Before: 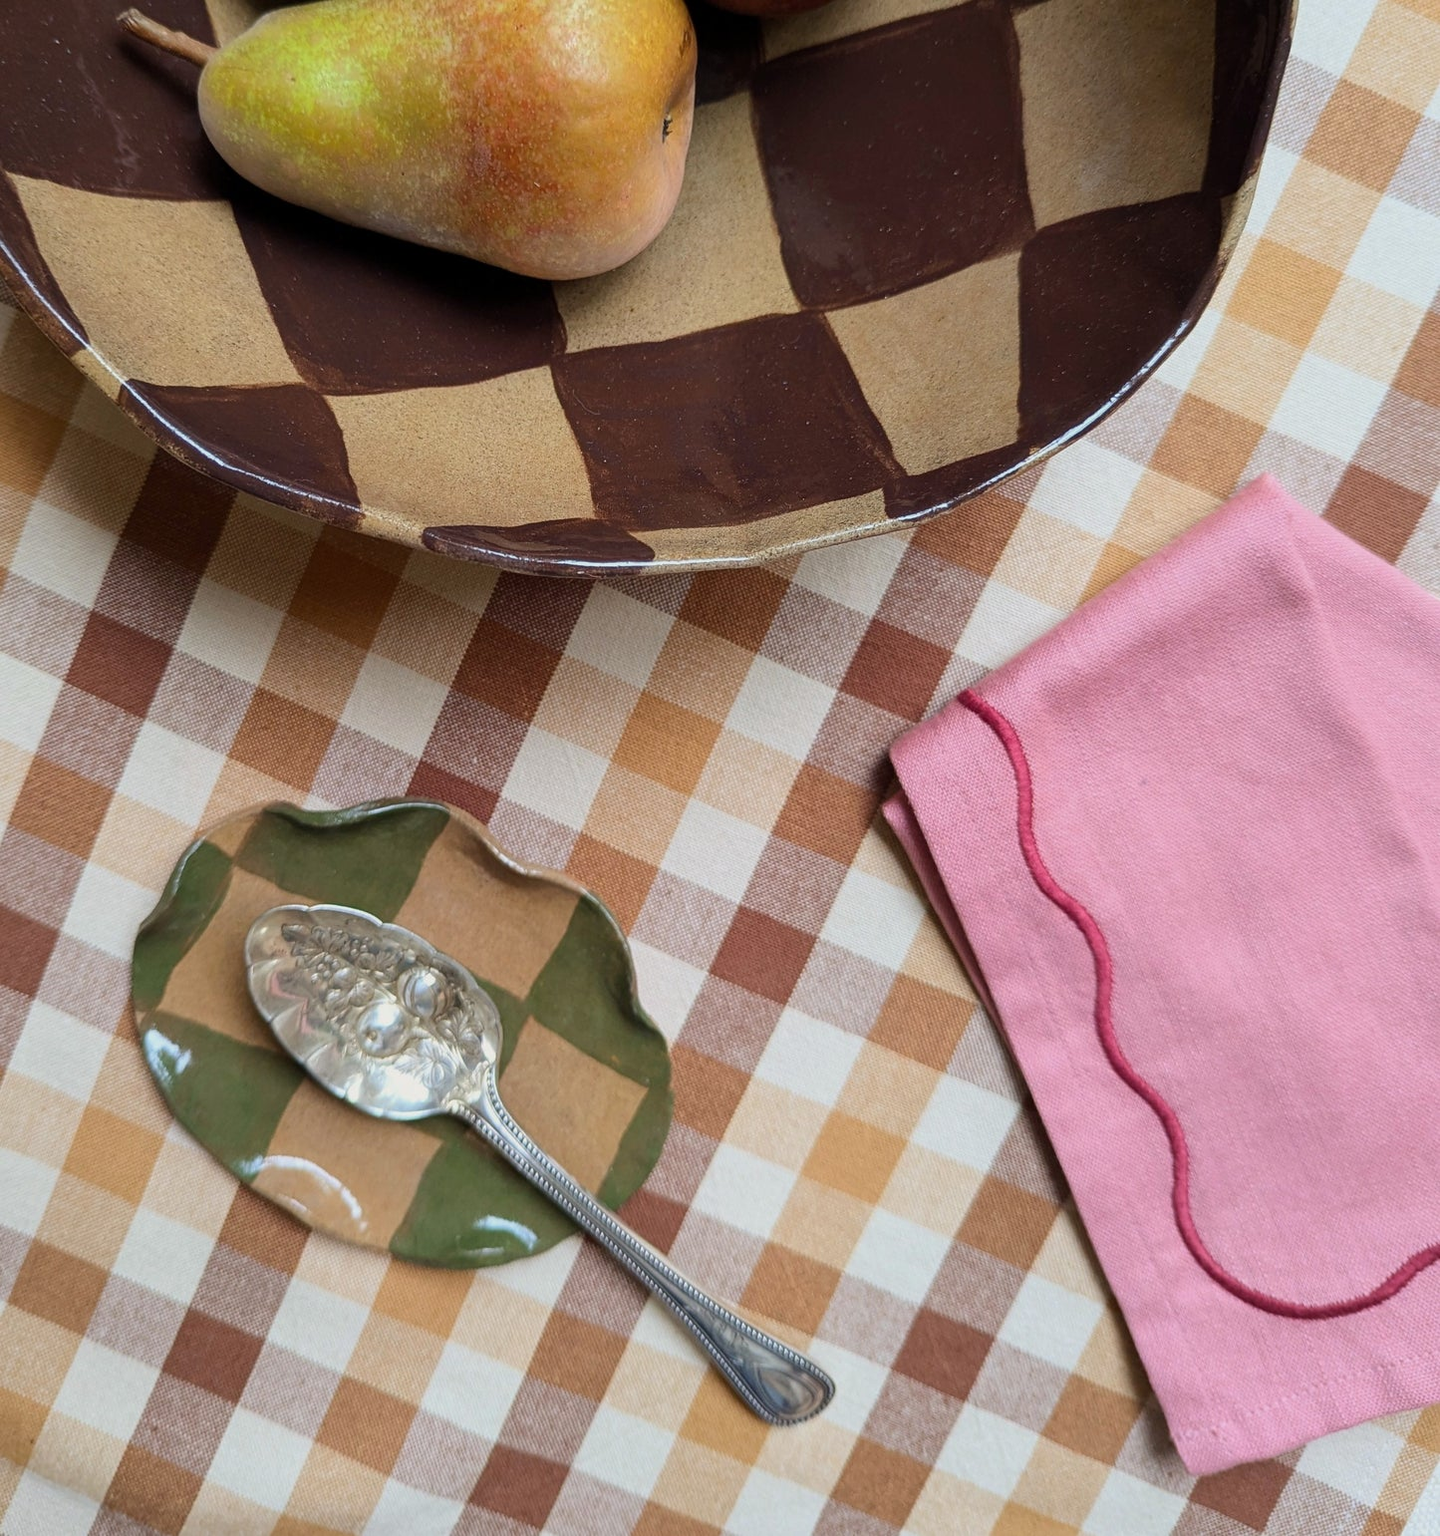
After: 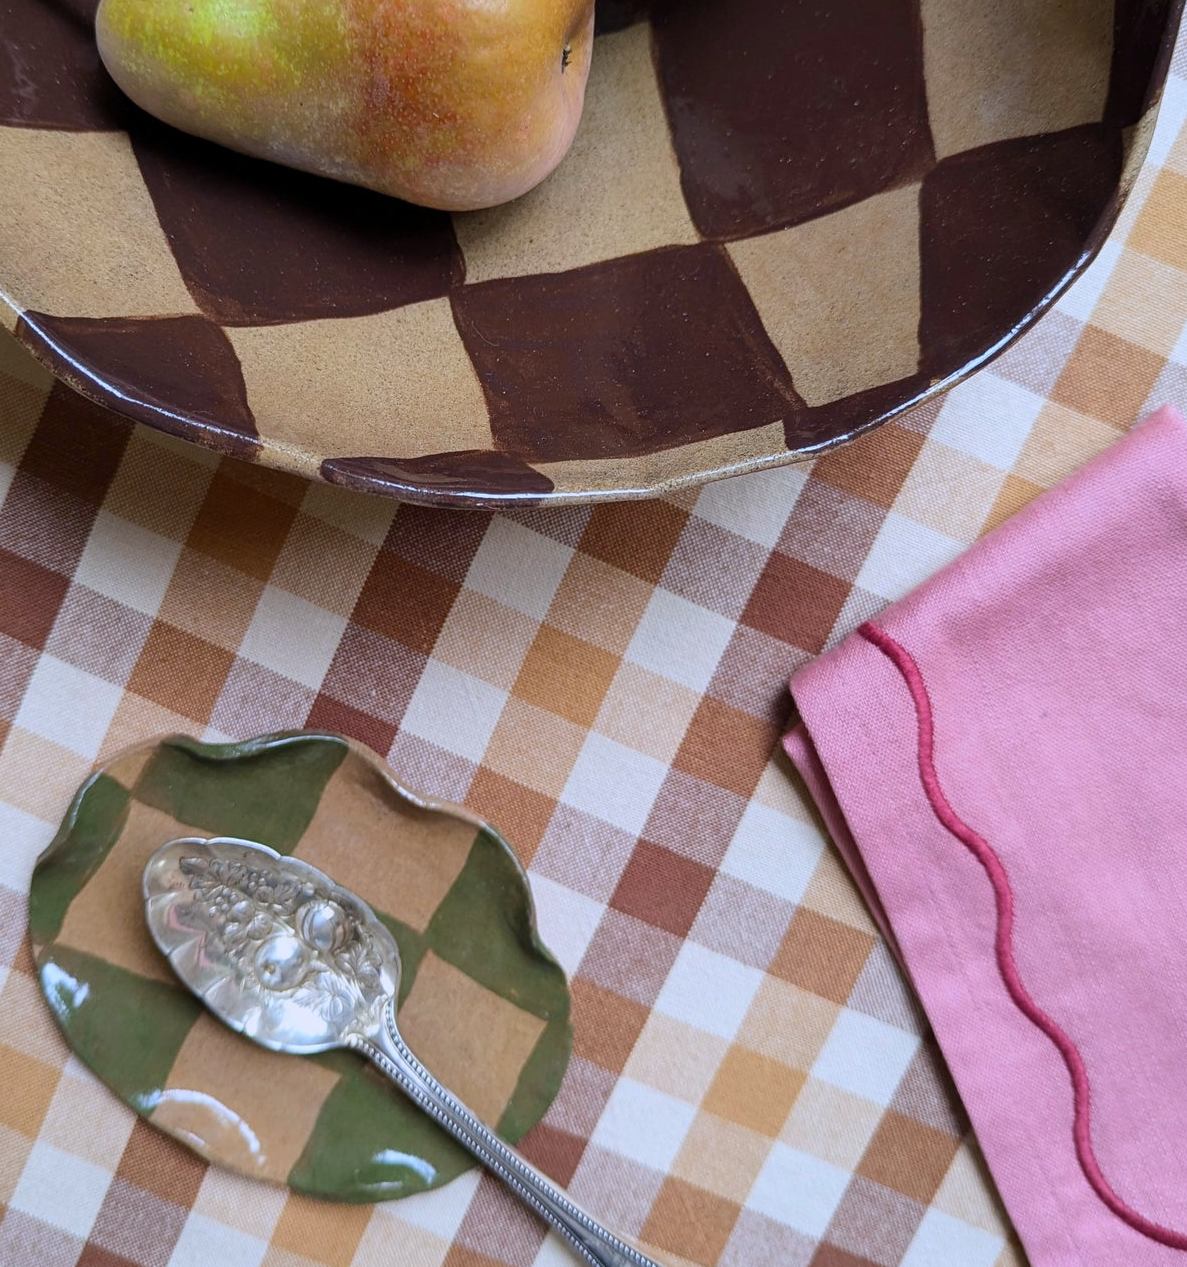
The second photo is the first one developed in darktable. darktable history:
crop and rotate: left 7.196%, top 4.574%, right 10.605%, bottom 13.178%
white balance: red 0.967, blue 1.119, emerald 0.756
